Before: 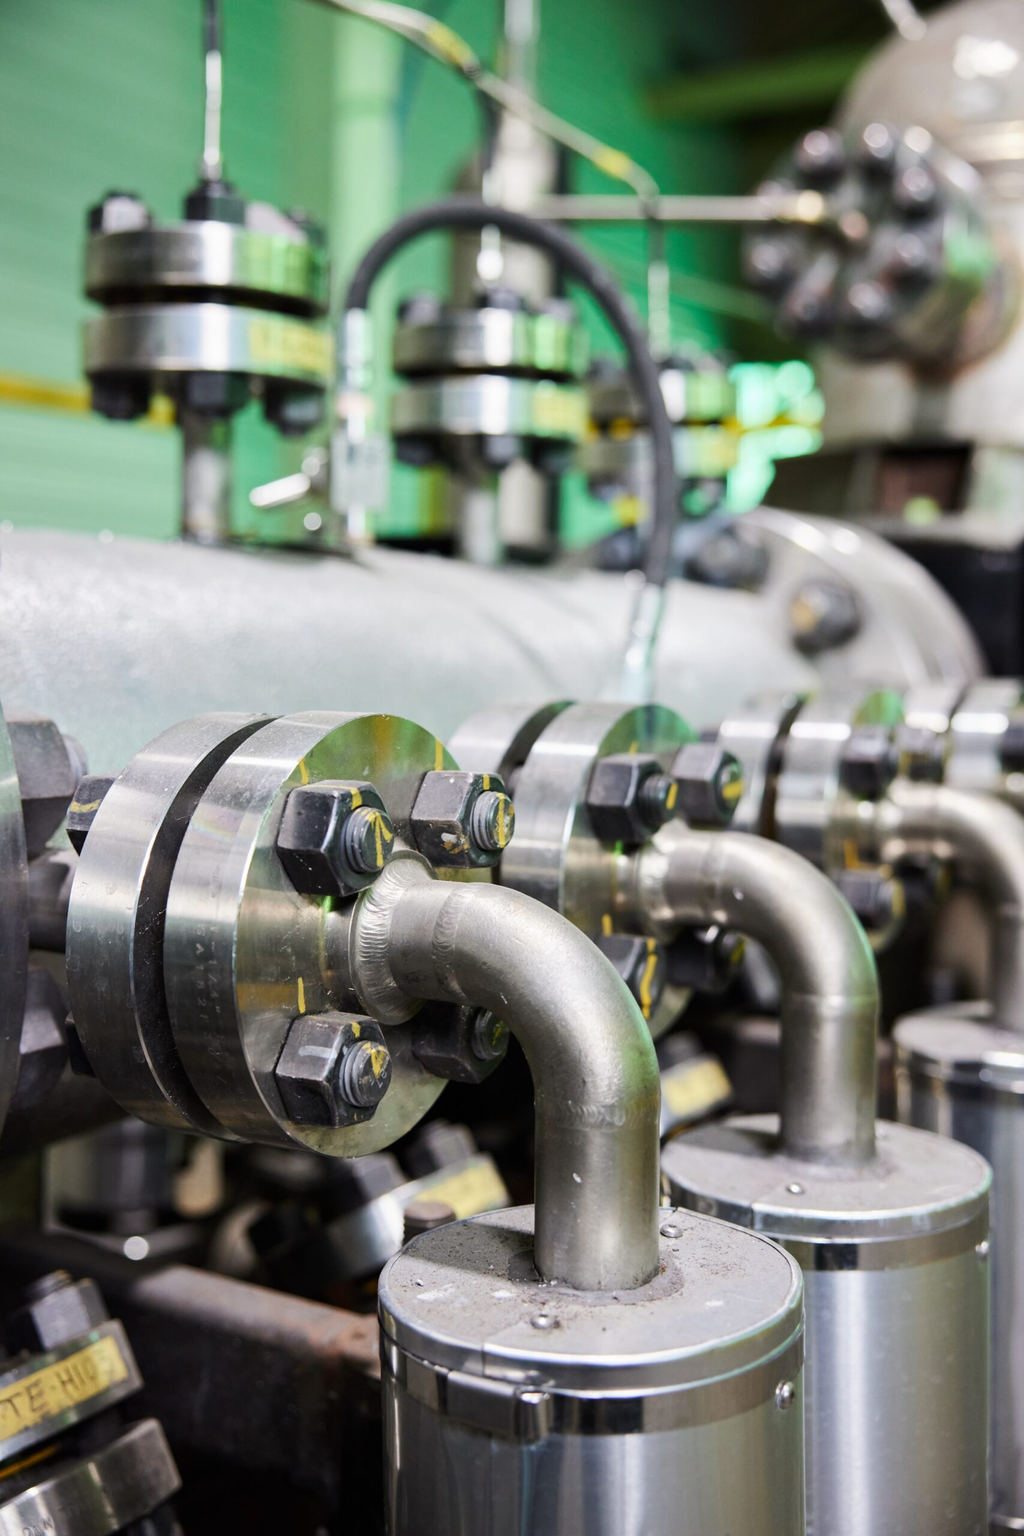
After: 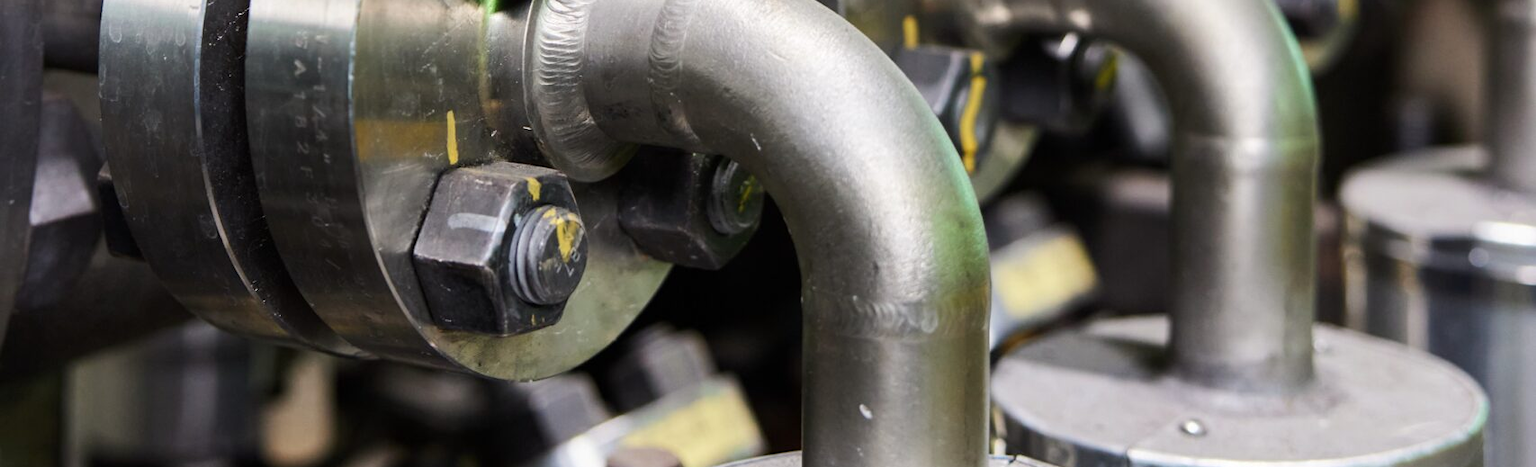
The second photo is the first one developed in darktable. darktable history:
crop and rotate: top 58.835%, bottom 20.835%
